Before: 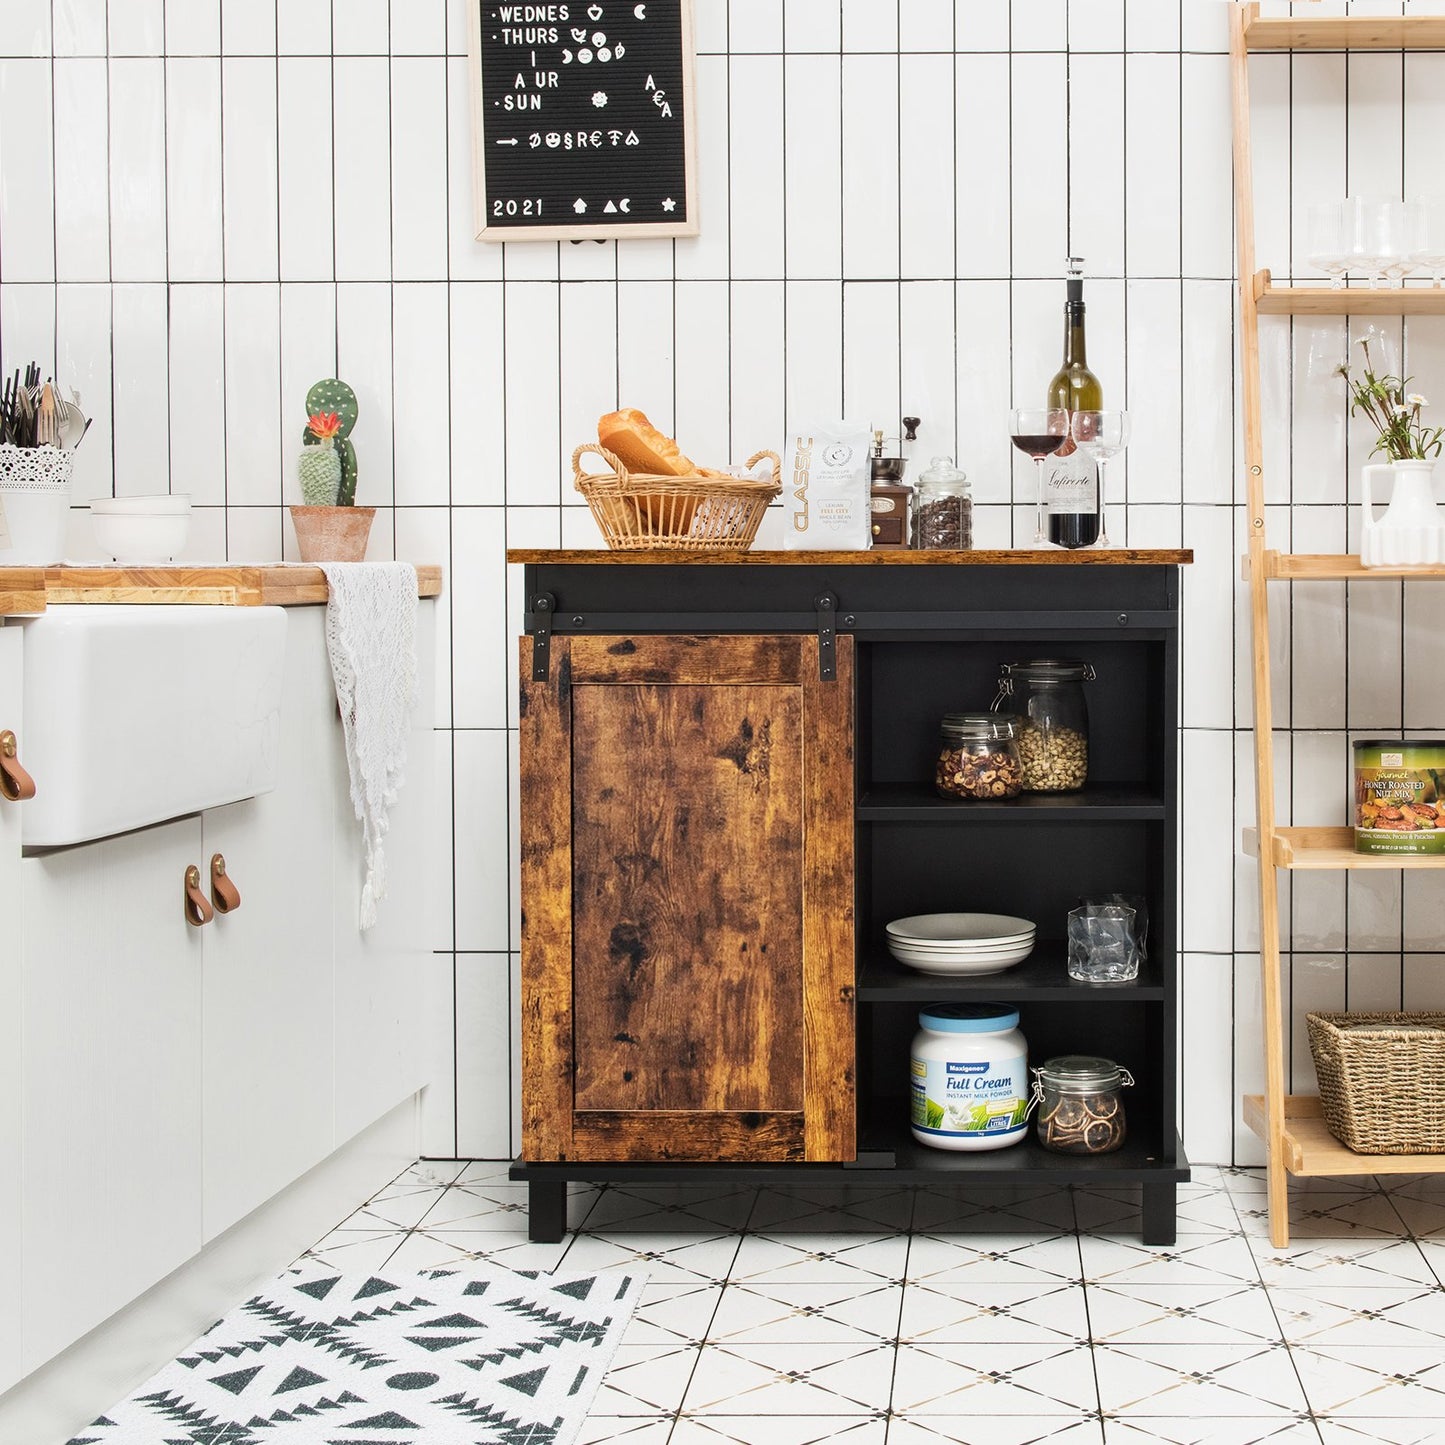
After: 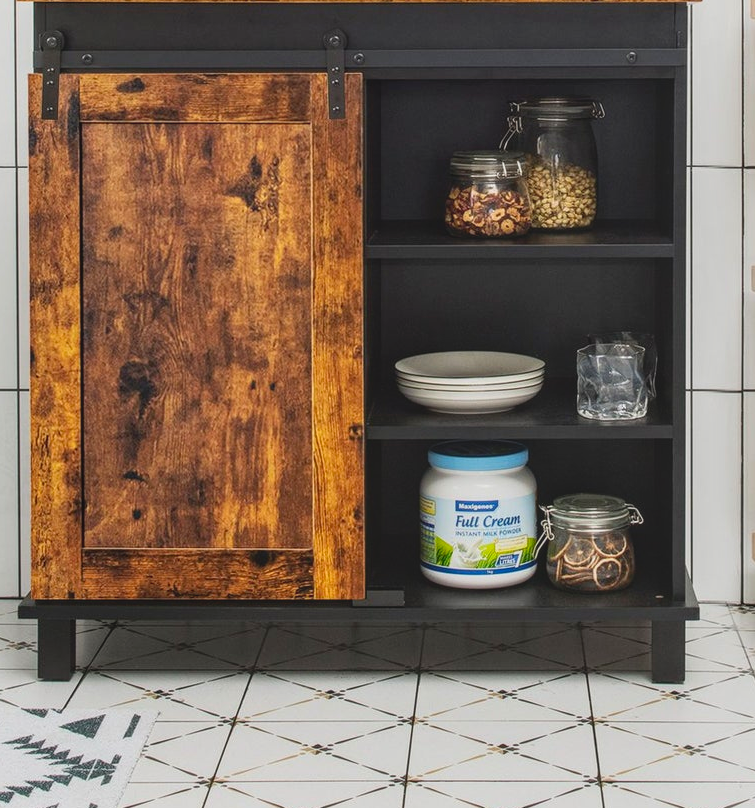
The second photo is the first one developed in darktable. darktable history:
contrast brightness saturation: contrast -0.191, saturation 0.19
local contrast: on, module defaults
crop: left 34.03%, top 38.924%, right 13.72%, bottom 5.119%
